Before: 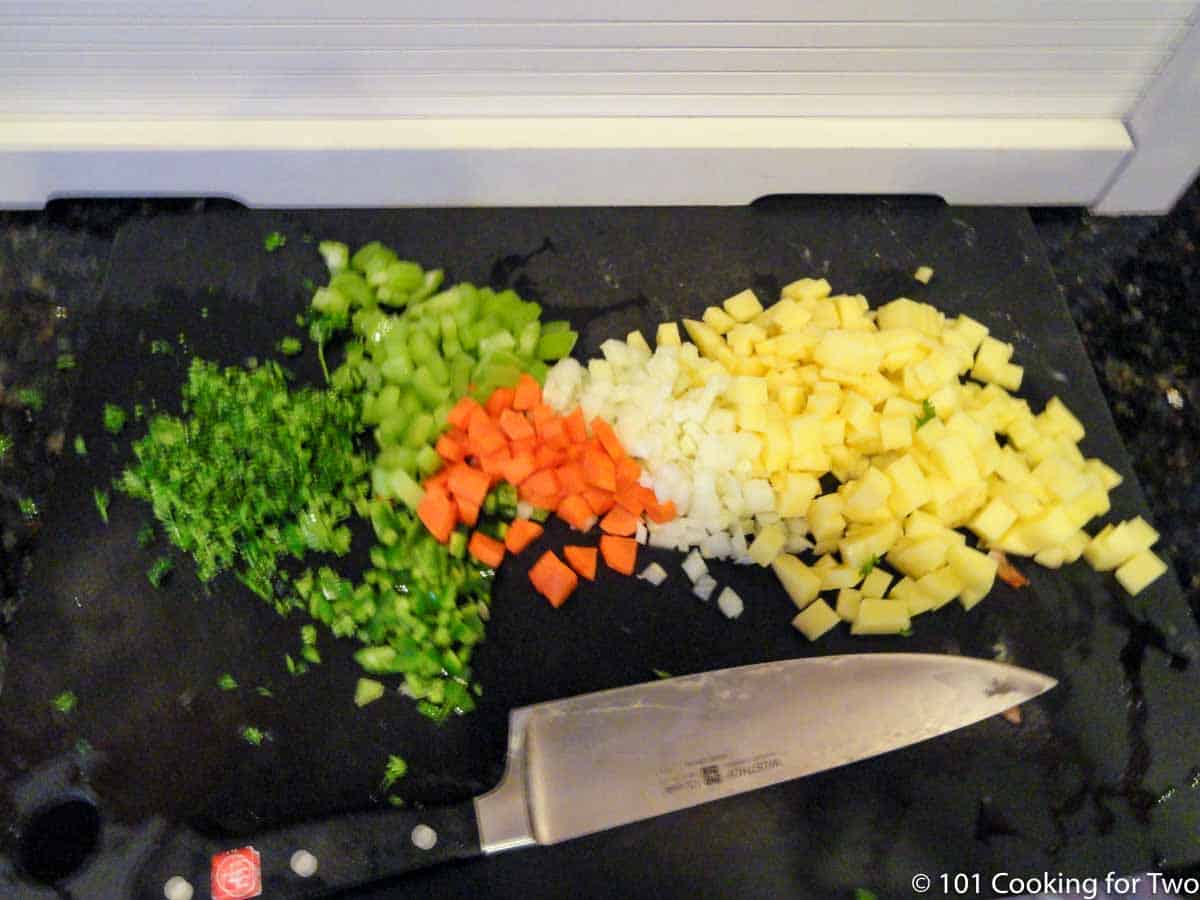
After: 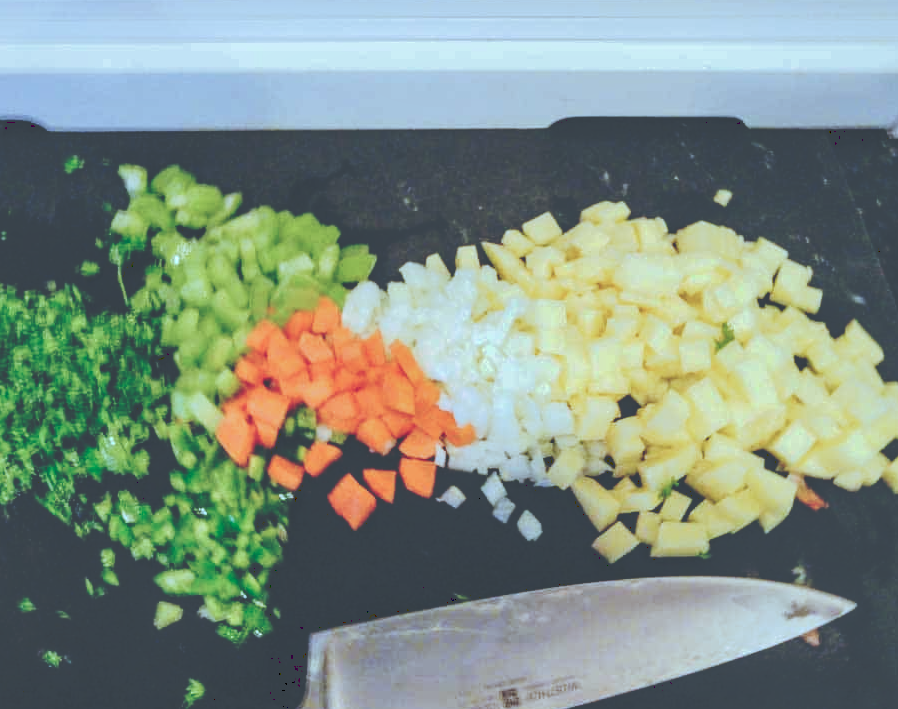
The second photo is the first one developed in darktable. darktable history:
crop: left 16.768%, top 8.653%, right 8.362%, bottom 12.485%
tone curve: curves: ch0 [(0, 0) (0.003, 0.272) (0.011, 0.275) (0.025, 0.275) (0.044, 0.278) (0.069, 0.282) (0.1, 0.284) (0.136, 0.287) (0.177, 0.294) (0.224, 0.314) (0.277, 0.347) (0.335, 0.403) (0.399, 0.473) (0.468, 0.552) (0.543, 0.622) (0.623, 0.69) (0.709, 0.756) (0.801, 0.818) (0.898, 0.865) (1, 1)], preserve colors none
local contrast: on, module defaults
color correction: highlights a* -9.35, highlights b* -23.15
